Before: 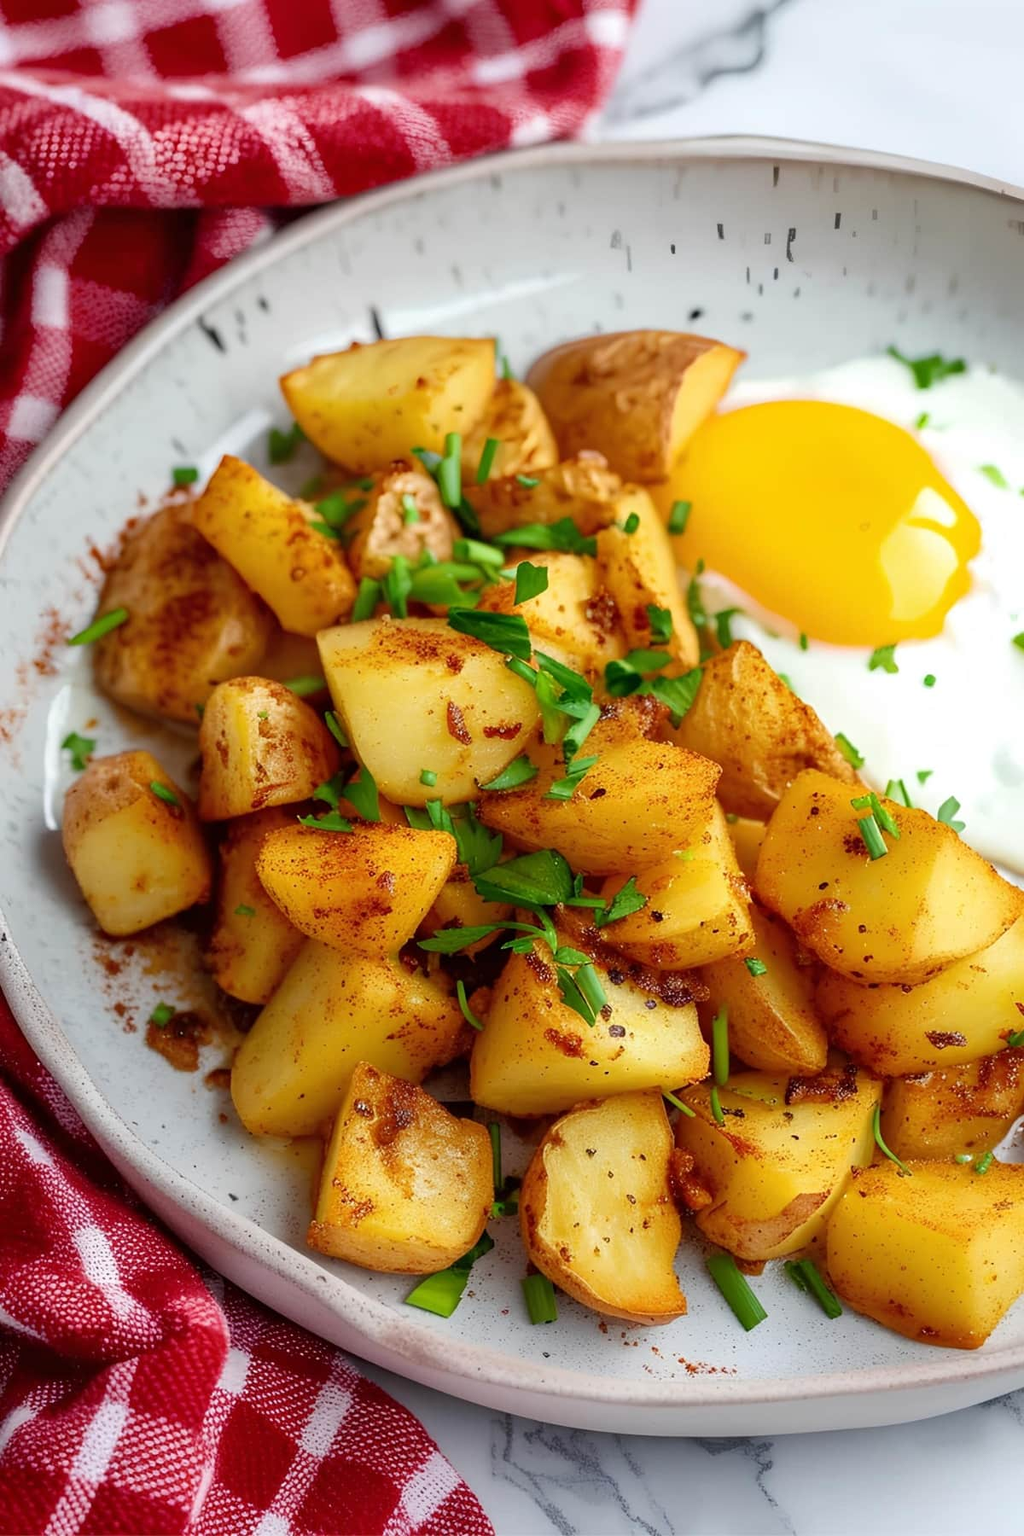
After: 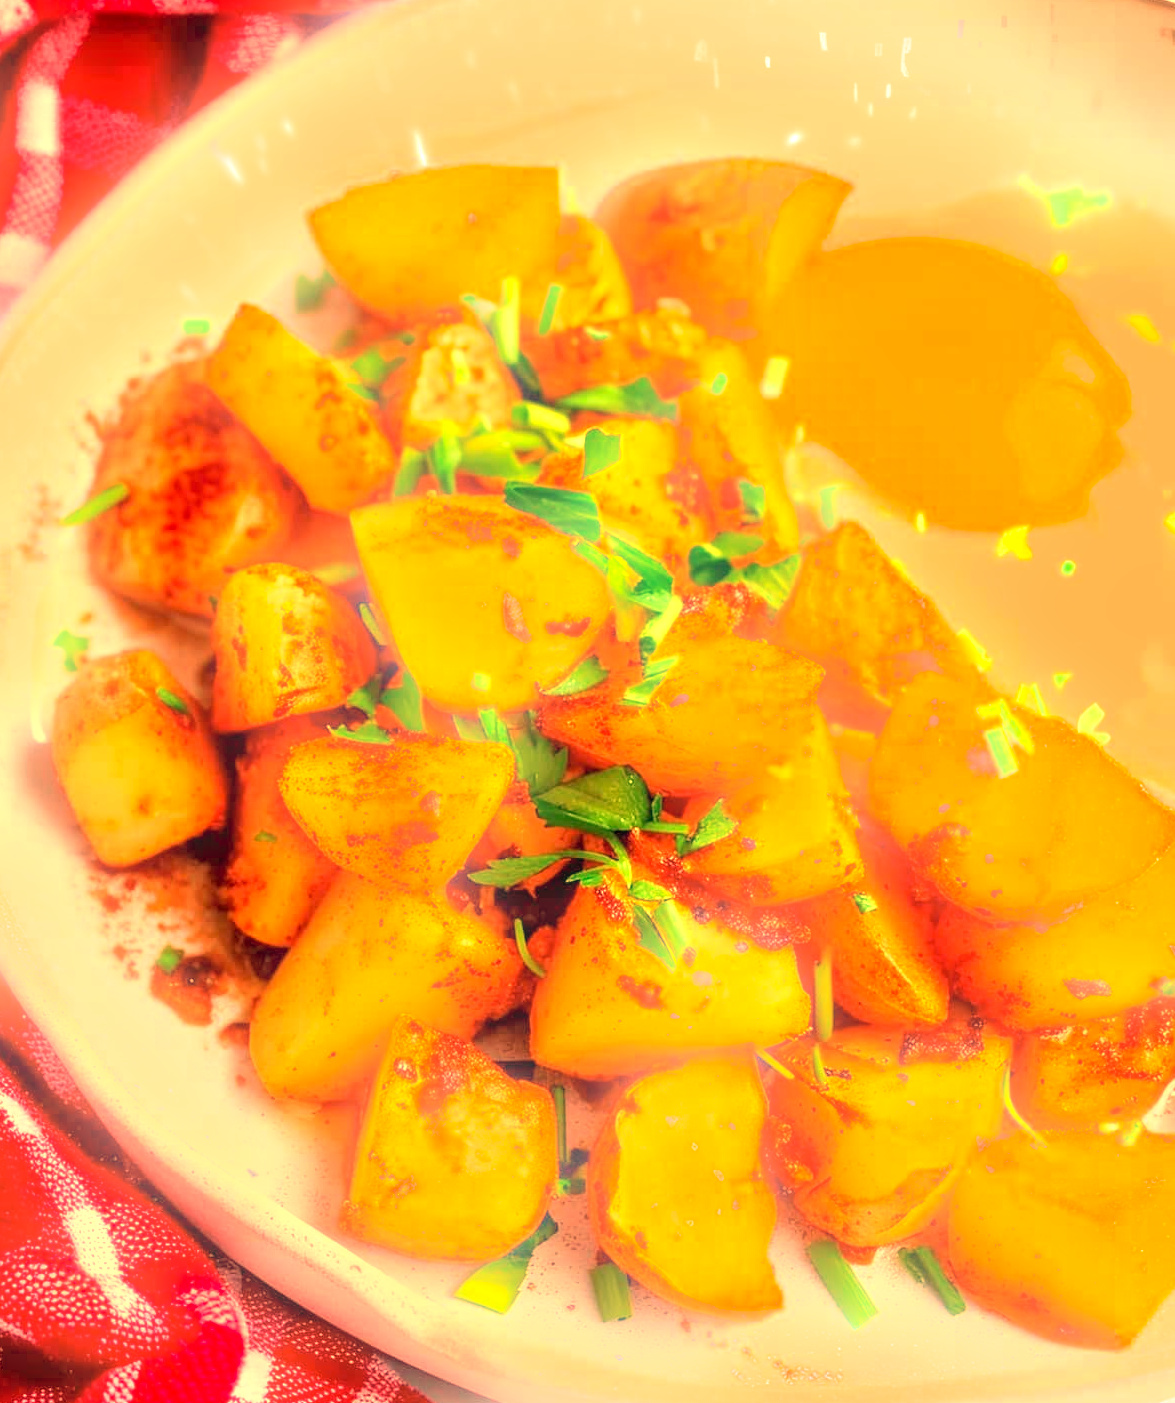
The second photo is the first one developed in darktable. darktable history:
contrast brightness saturation: brightness 0.09, saturation 0.19
bloom: size 9%, threshold 100%, strength 7%
local contrast: on, module defaults
white balance: red 1.467, blue 0.684
color correction: highlights a* -10.04, highlights b* -10.37
crop and rotate: left 1.814%, top 12.818%, right 0.25%, bottom 9.225%
exposure: black level correction 0.001, exposure 1.05 EV, compensate exposure bias true, compensate highlight preservation false
